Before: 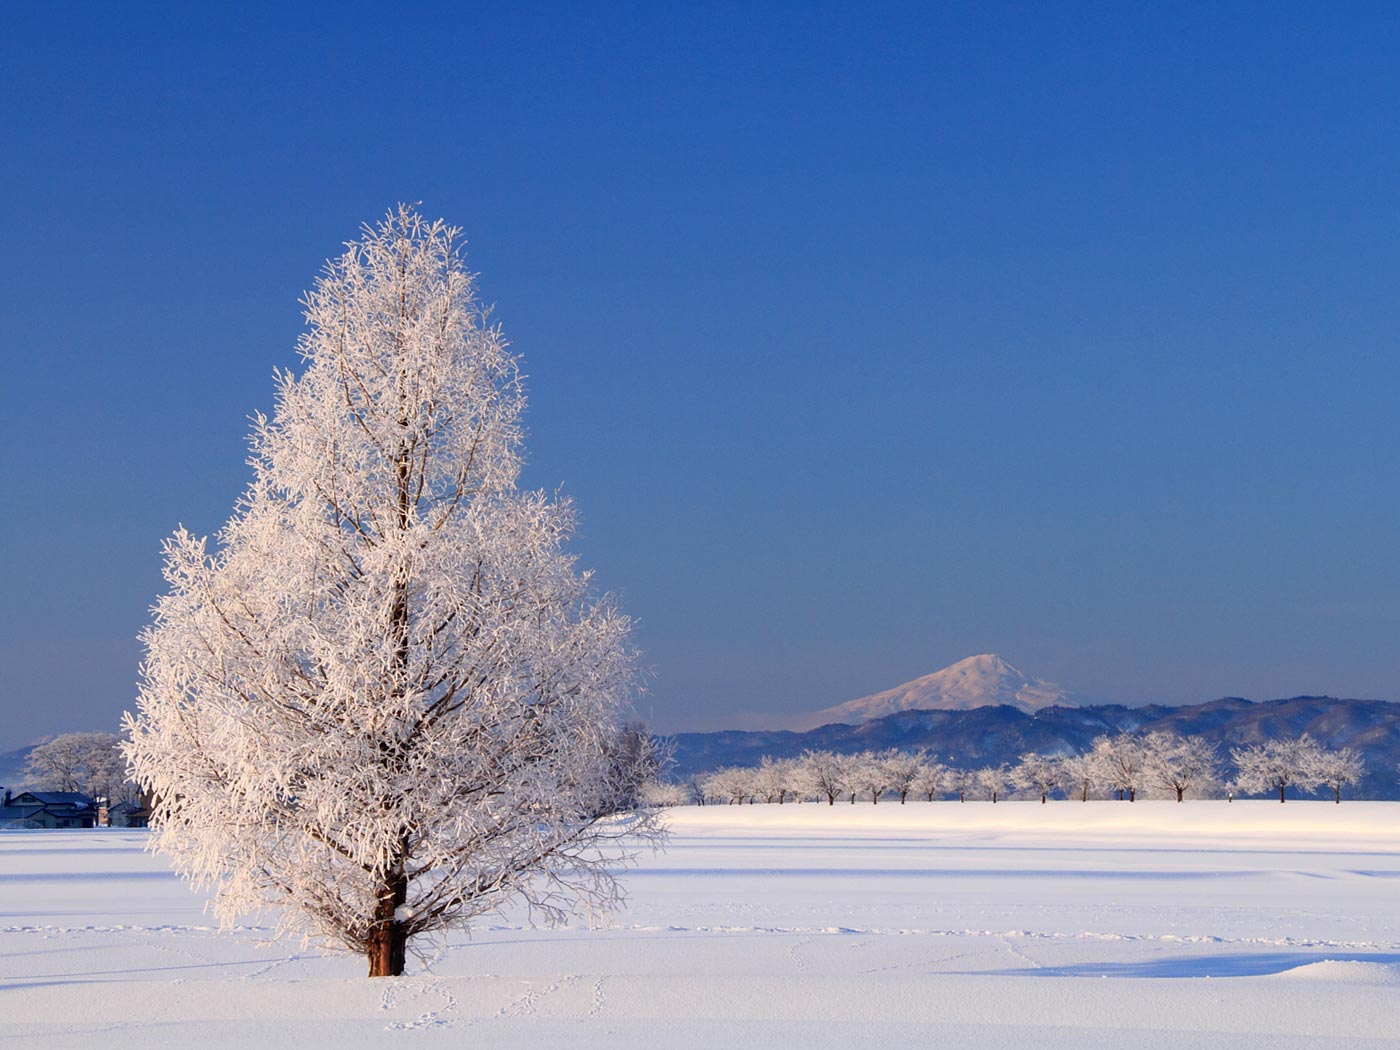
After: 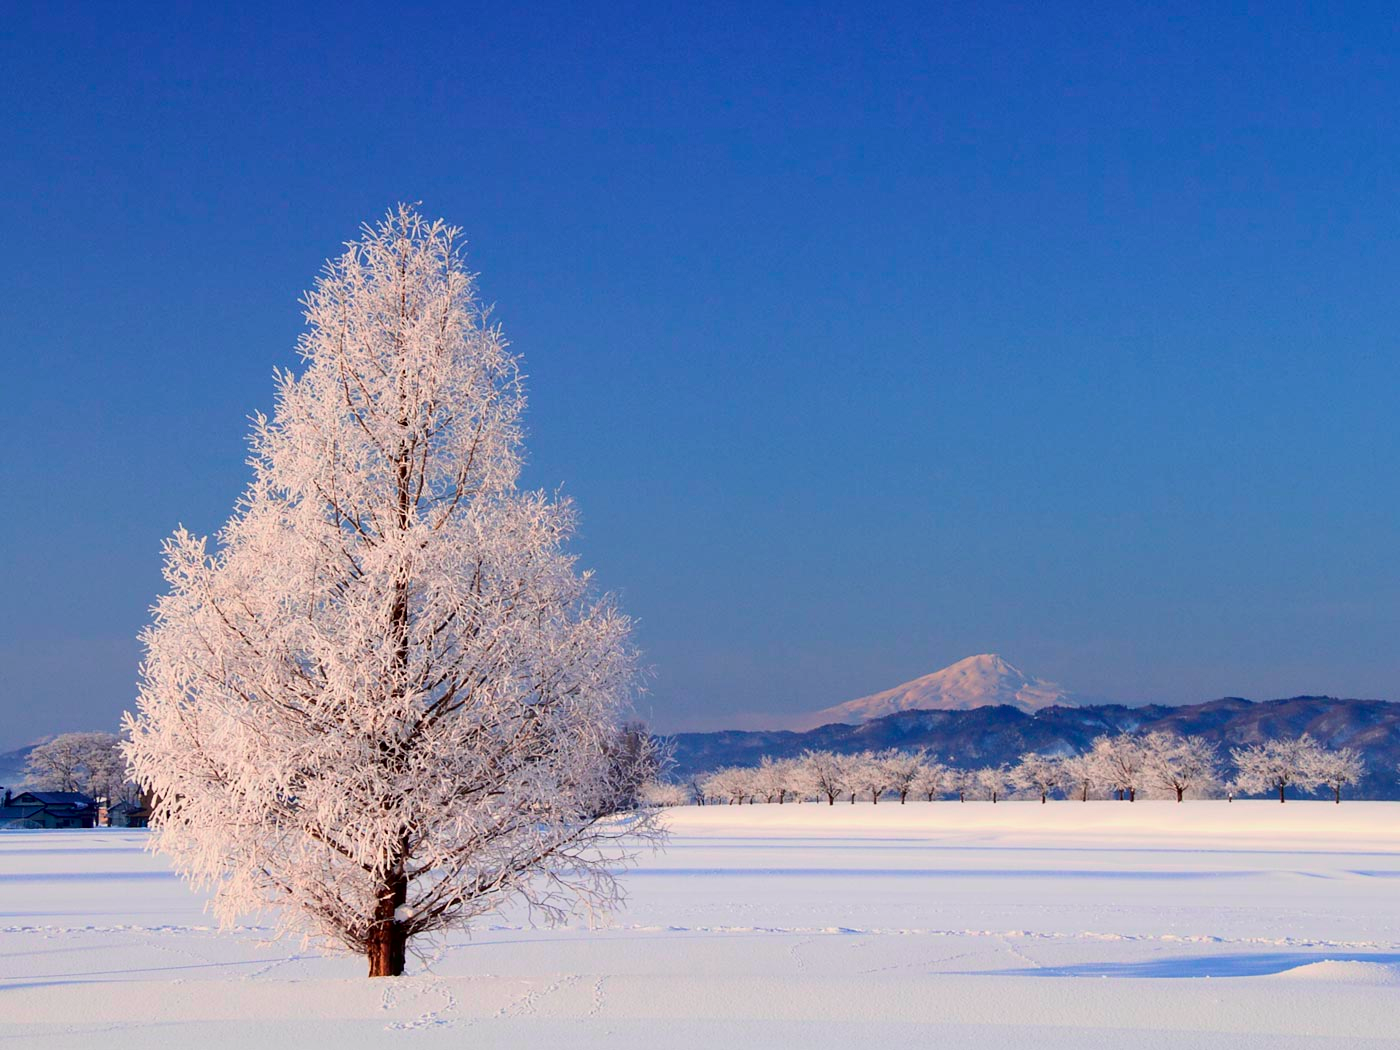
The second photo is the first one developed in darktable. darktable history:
tone curve: curves: ch0 [(0, 0) (0.068, 0.031) (0.175, 0.132) (0.337, 0.304) (0.498, 0.511) (0.748, 0.762) (0.993, 0.954)]; ch1 [(0, 0) (0.294, 0.184) (0.359, 0.34) (0.362, 0.35) (0.43, 0.41) (0.469, 0.453) (0.495, 0.489) (0.54, 0.563) (0.612, 0.641) (1, 1)]; ch2 [(0, 0) (0.431, 0.419) (0.495, 0.502) (0.524, 0.534) (0.557, 0.56) (0.634, 0.654) (0.728, 0.722) (1, 1)], color space Lab, independent channels, preserve colors none
